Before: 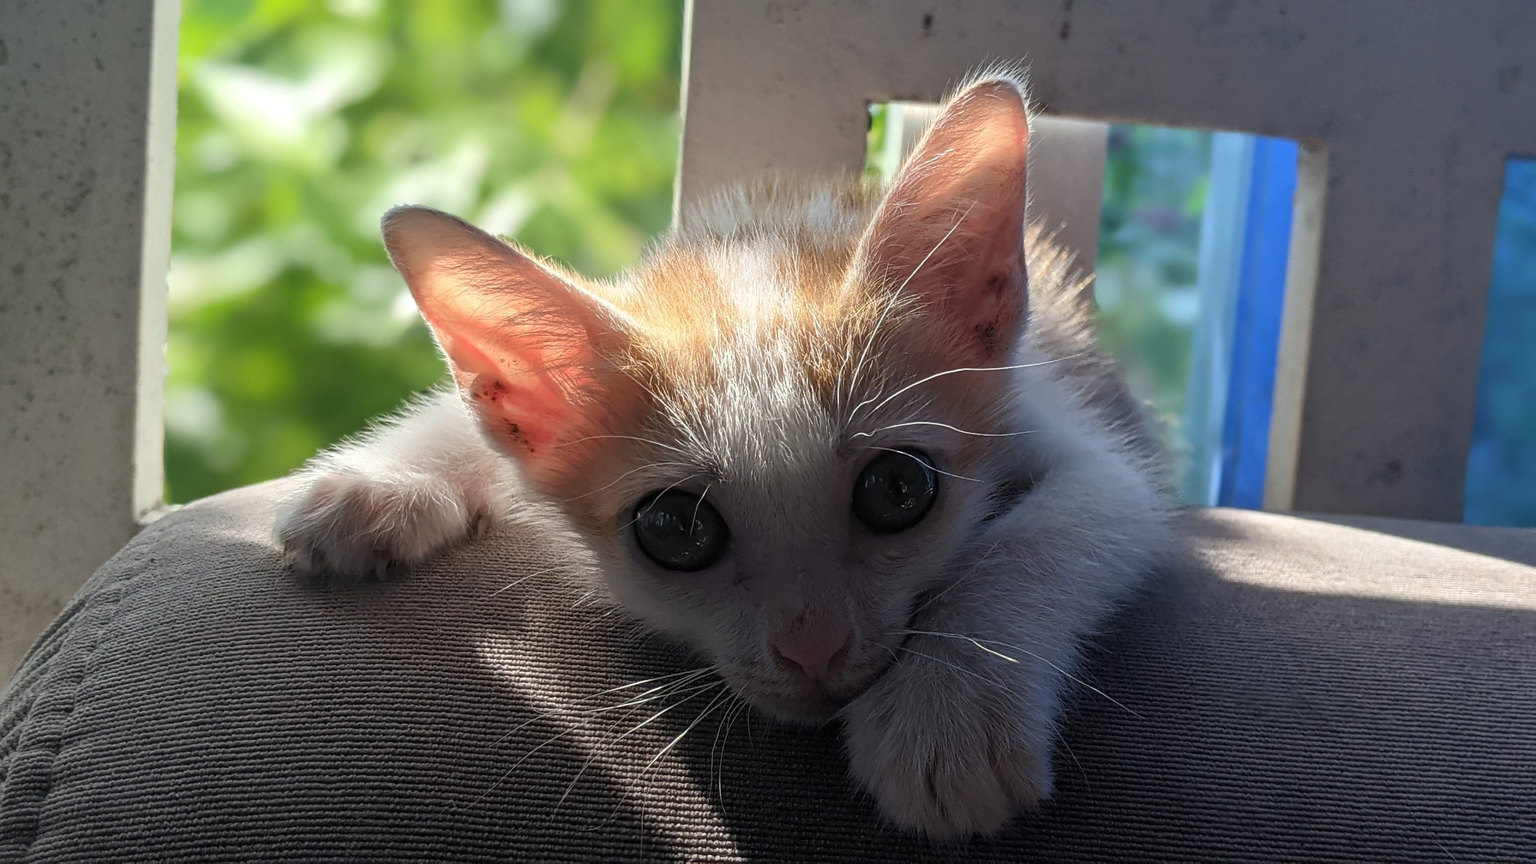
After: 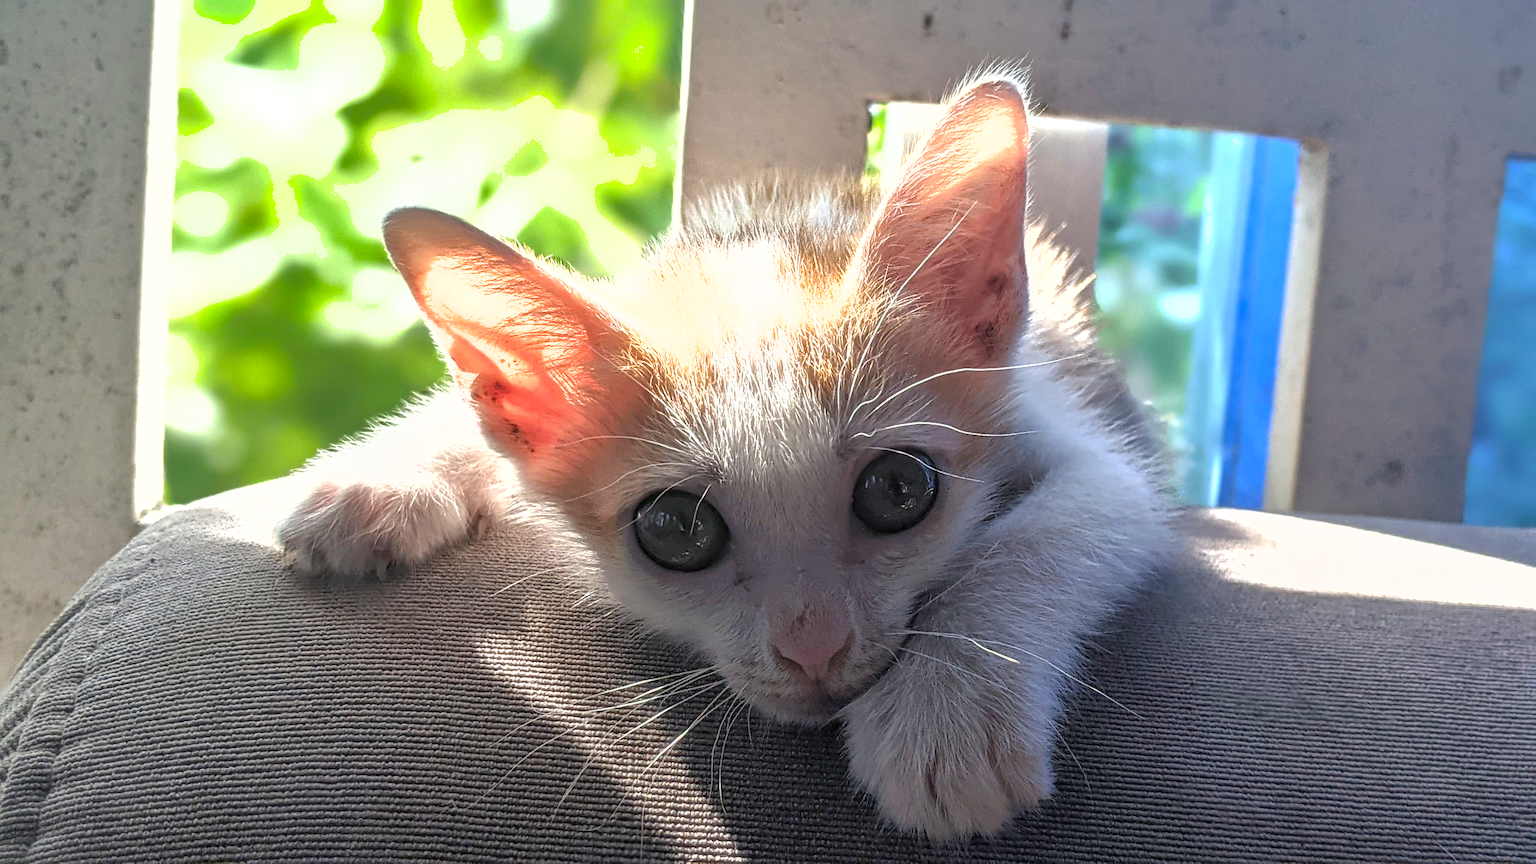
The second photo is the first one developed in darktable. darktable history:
shadows and highlights: on, module defaults
local contrast: detail 113%
exposure: black level correction 0, exposure 1.2 EV, compensate highlight preservation false
